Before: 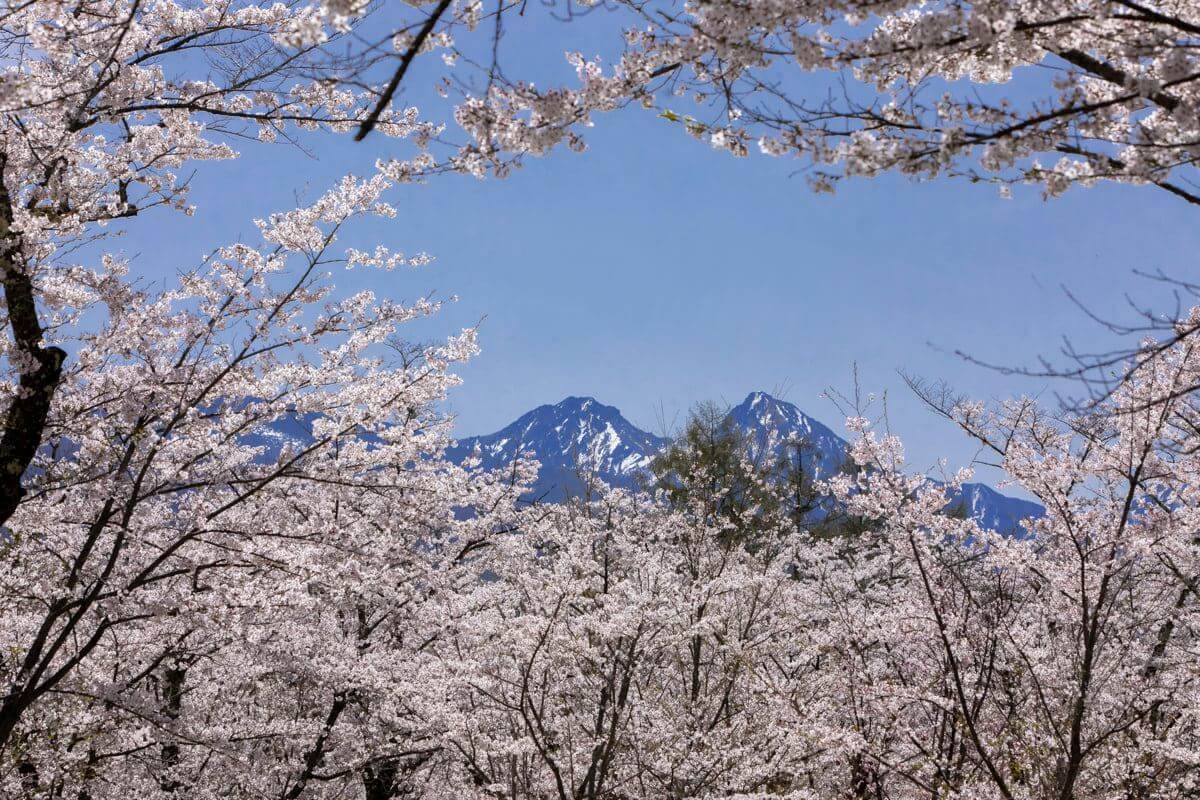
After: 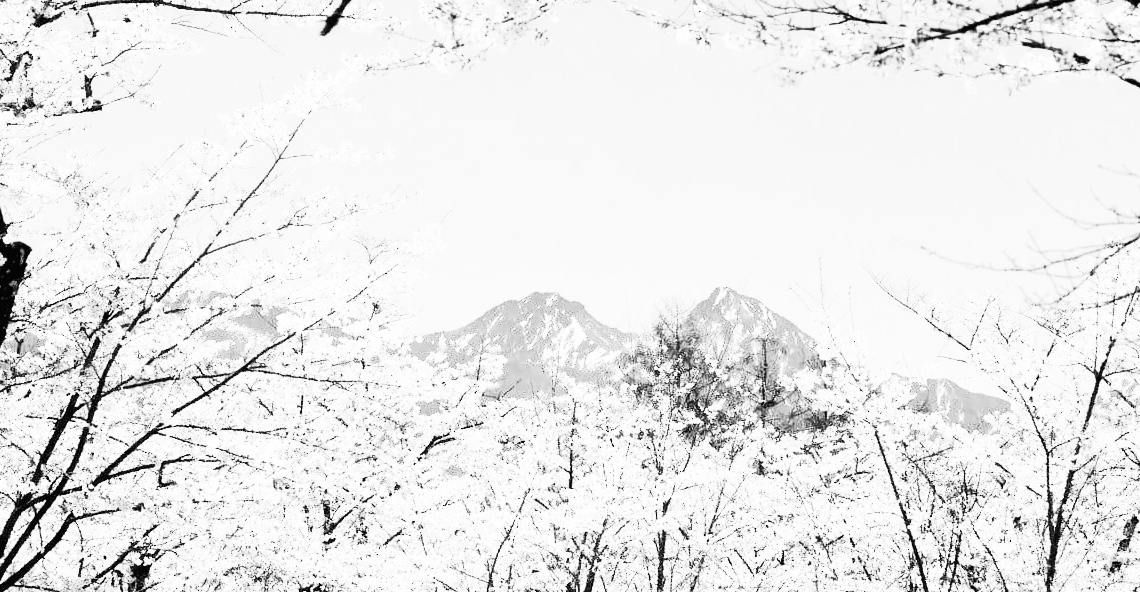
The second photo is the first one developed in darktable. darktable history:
color zones: curves: ch0 [(0, 0.473) (0.001, 0.473) (0.226, 0.548) (0.4, 0.589) (0.525, 0.54) (0.728, 0.403) (0.999, 0.473) (1, 0.473)]; ch1 [(0, 0.619) (0.001, 0.619) (0.234, 0.388) (0.4, 0.372) (0.528, 0.422) (0.732, 0.53) (0.999, 0.619) (1, 0.619)]; ch2 [(0, 0.547) (0.001, 0.547) (0.226, 0.45) (0.4, 0.525) (0.525, 0.585) (0.8, 0.511) (0.999, 0.547) (1, 0.547)]
filmic rgb: black relative exposure -4.58 EV, white relative exposure 4.8 EV, threshold 3 EV, hardness 2.36, latitude 36.07%, contrast 1.048, highlights saturation mix 1.32%, shadows ↔ highlights balance 1.25%, color science v4 (2020), enable highlight reconstruction true
exposure: black level correction 0.001, exposure 1.646 EV, compensate exposure bias true, compensate highlight preservation false
contrast brightness saturation: contrast 0.53, brightness 0.47, saturation -1
crop and rotate: left 2.991%, top 13.302%, right 1.981%, bottom 12.636%
